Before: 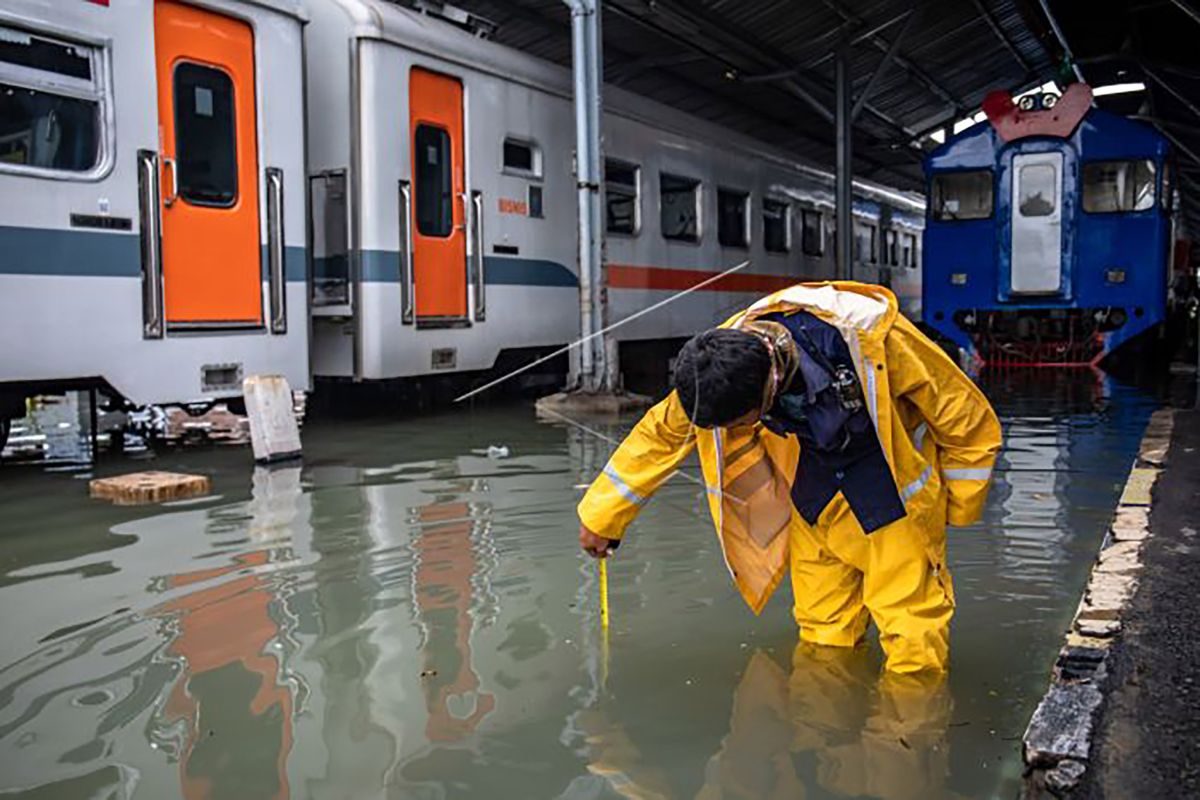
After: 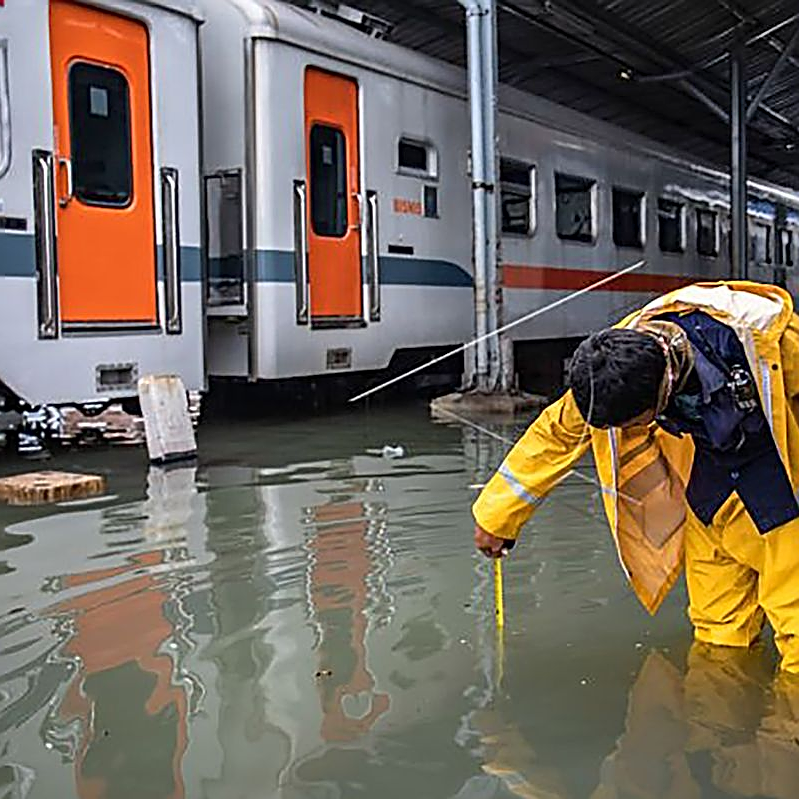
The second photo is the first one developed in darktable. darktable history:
sharpen: amount 1
shadows and highlights: low approximation 0.01, soften with gaussian
crop and rotate: left 8.786%, right 24.548%
